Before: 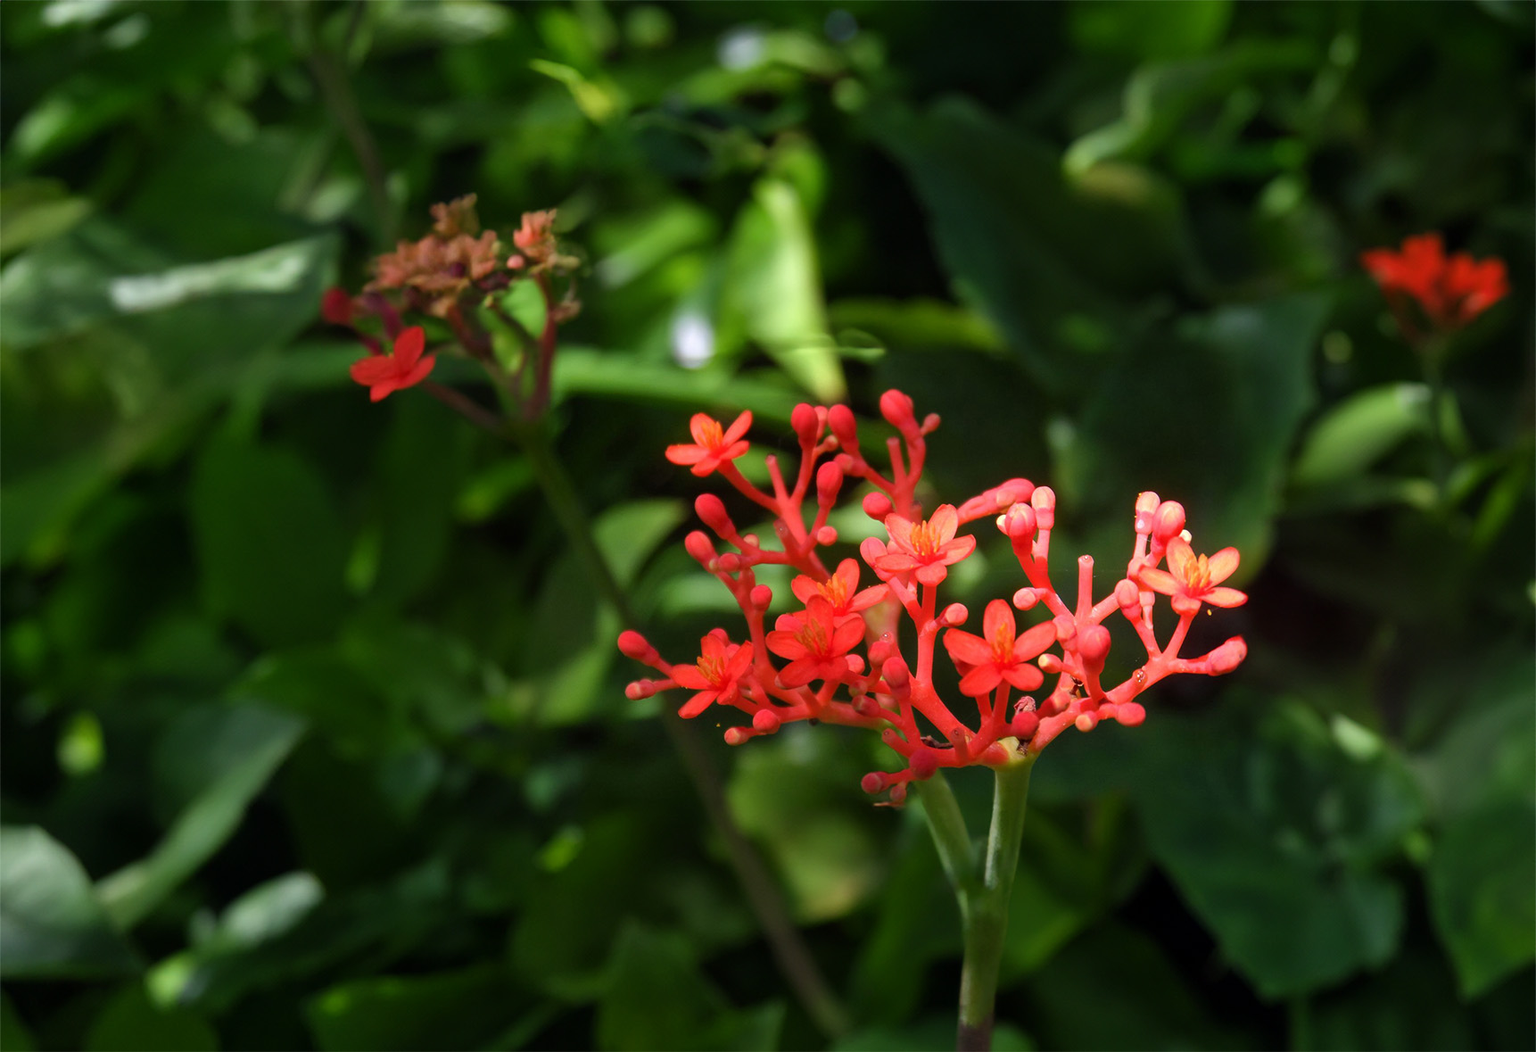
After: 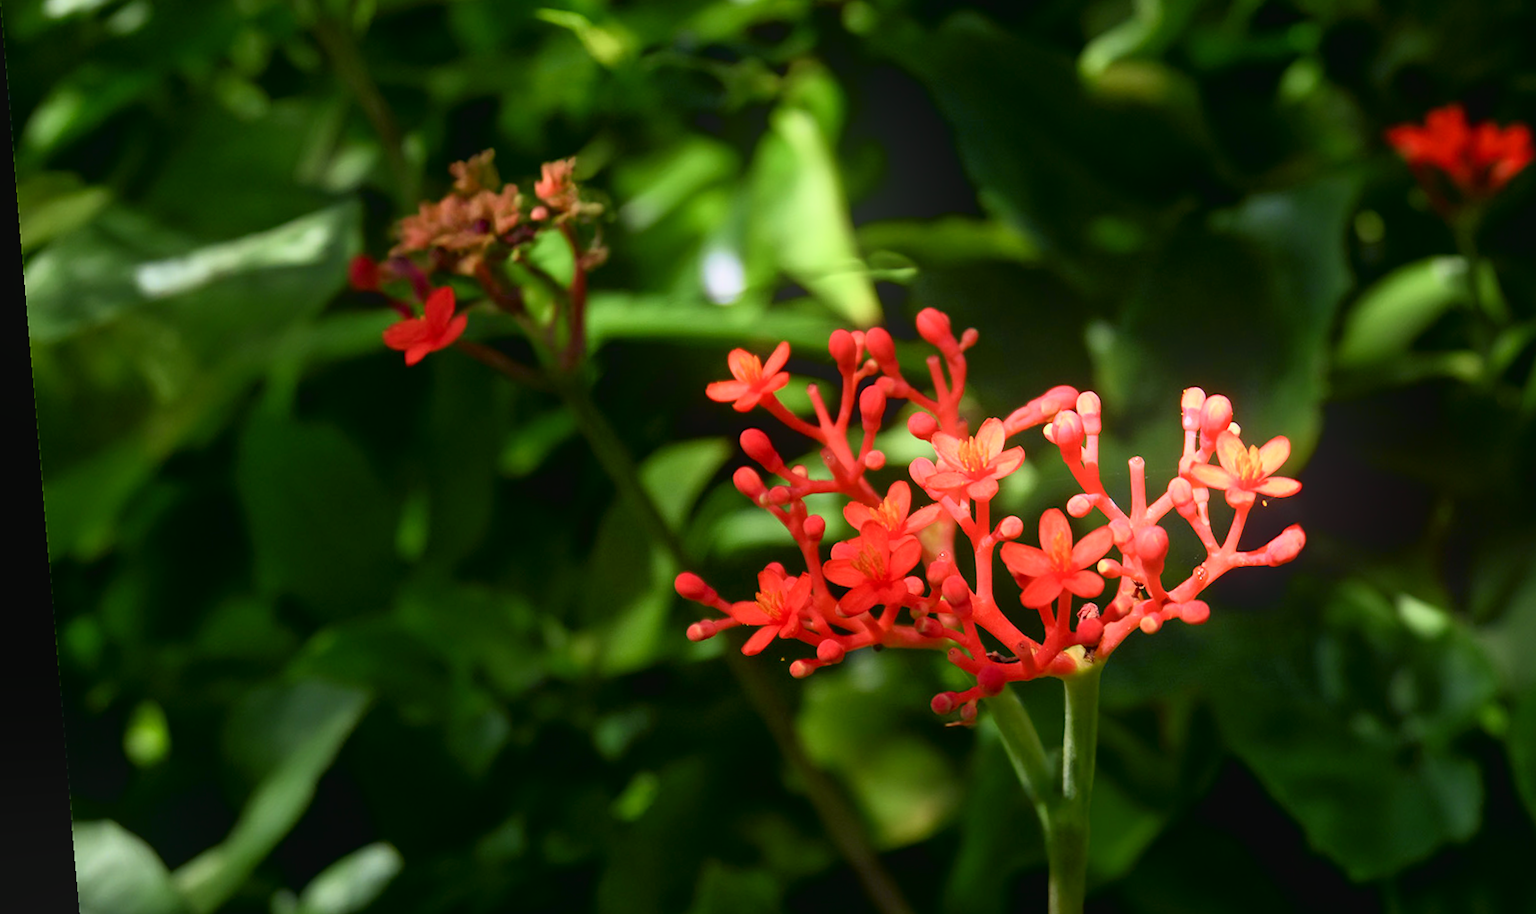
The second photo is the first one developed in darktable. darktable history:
bloom: on, module defaults
rotate and perspective: rotation -4.98°, automatic cropping off
crop and rotate: angle 0.03°, top 11.643%, right 5.651%, bottom 11.189%
tone curve: curves: ch0 [(0, 0.024) (0.031, 0.027) (0.113, 0.069) (0.198, 0.18) (0.304, 0.303) (0.441, 0.462) (0.557, 0.6) (0.711, 0.79) (0.812, 0.878) (0.927, 0.935) (1, 0.963)]; ch1 [(0, 0) (0.222, 0.2) (0.343, 0.325) (0.45, 0.441) (0.502, 0.501) (0.527, 0.534) (0.55, 0.561) (0.632, 0.656) (0.735, 0.754) (1, 1)]; ch2 [(0, 0) (0.249, 0.222) (0.352, 0.348) (0.424, 0.439) (0.476, 0.482) (0.499, 0.501) (0.517, 0.516) (0.532, 0.544) (0.558, 0.585) (0.596, 0.629) (0.726, 0.745) (0.82, 0.796) (0.998, 0.928)], color space Lab, independent channels, preserve colors none
